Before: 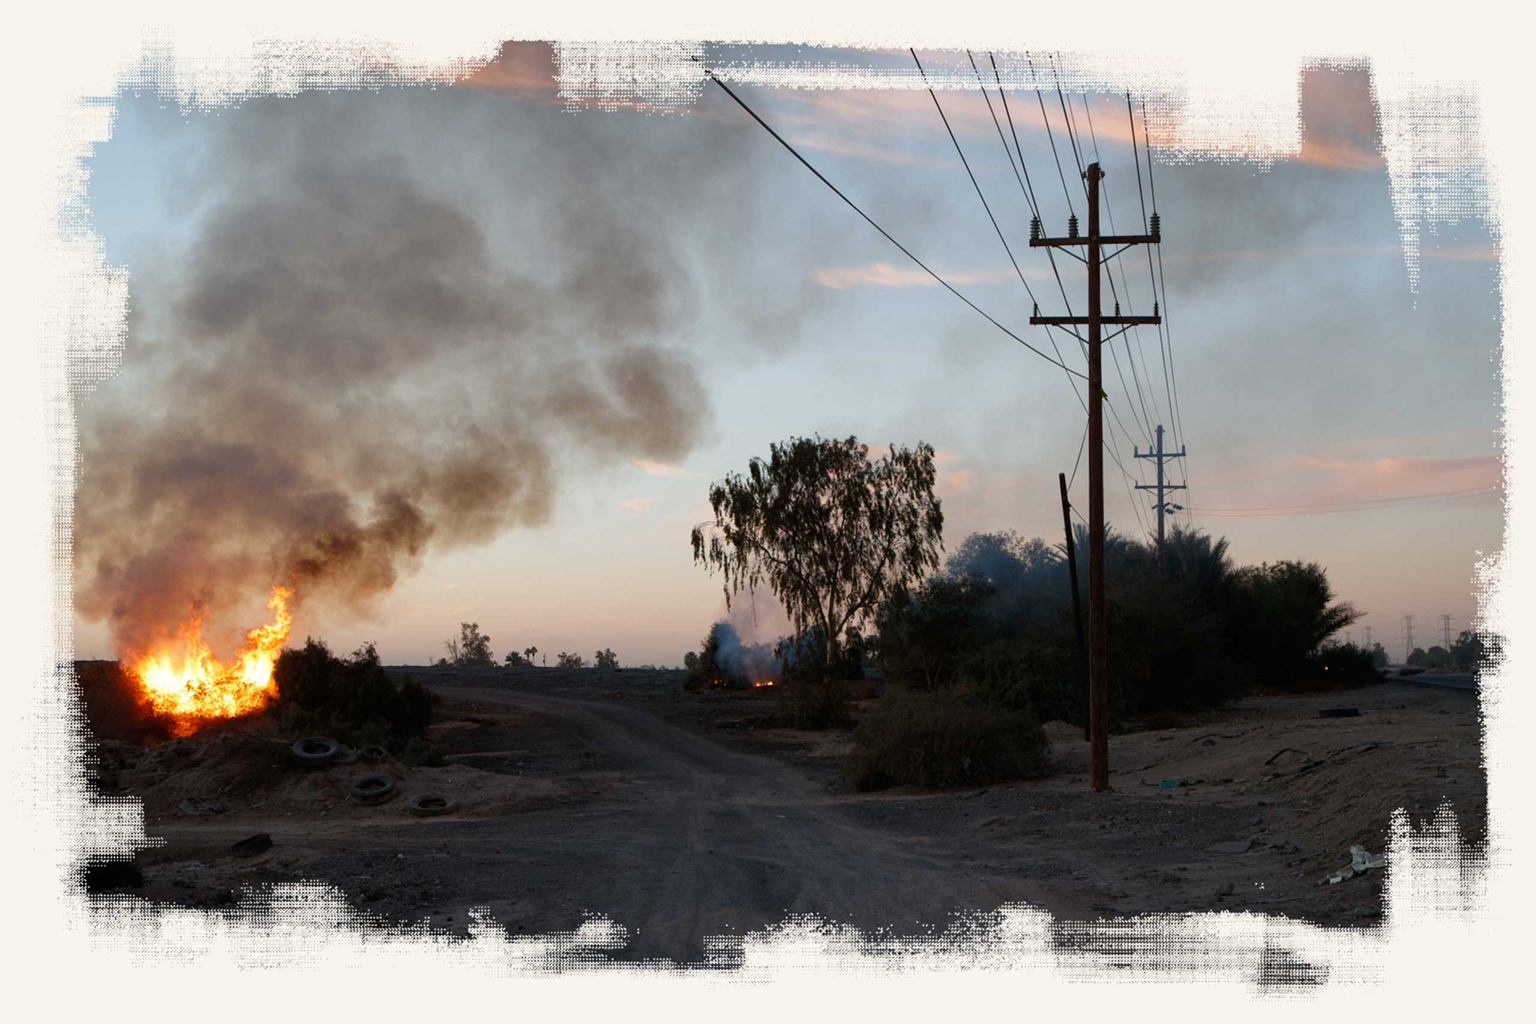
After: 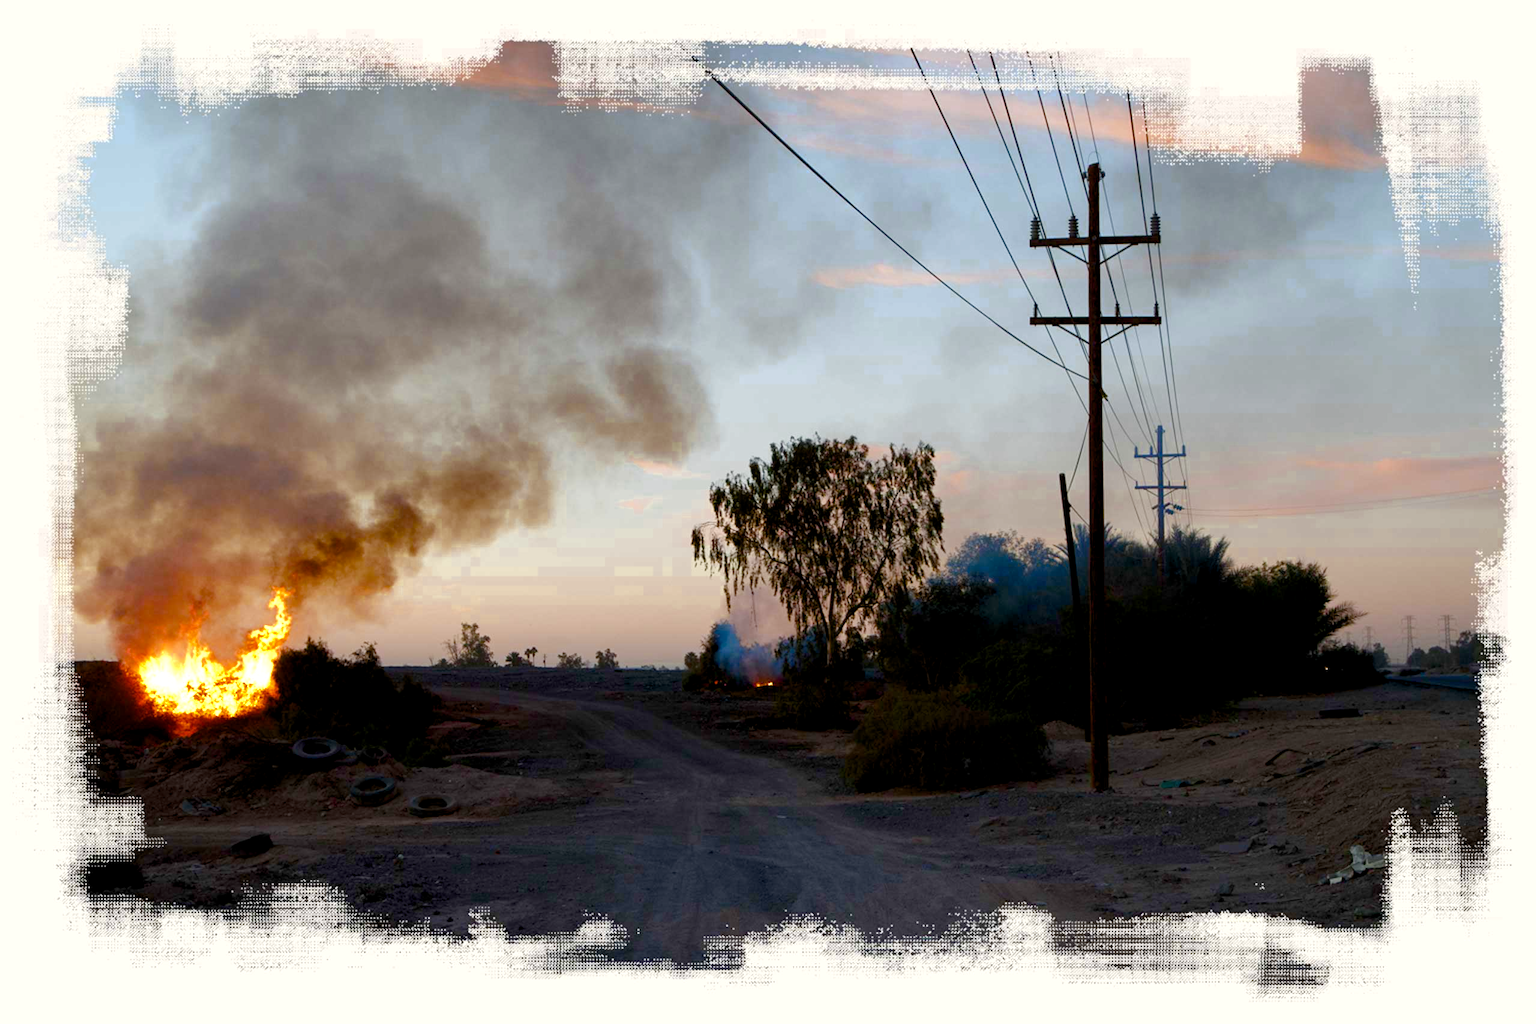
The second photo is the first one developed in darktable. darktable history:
color balance rgb: global offset › luminance -0.483%, perceptual saturation grading › global saturation 20%, perceptual saturation grading › highlights -24.825%, perceptual saturation grading › shadows 50.508%, global vibrance 20%
exposure: exposure 0.083 EV, compensate exposure bias true, compensate highlight preservation false
color zones: curves: ch0 [(0, 0.485) (0.178, 0.476) (0.261, 0.623) (0.411, 0.403) (0.708, 0.603) (0.934, 0.412)]; ch1 [(0.003, 0.485) (0.149, 0.496) (0.229, 0.584) (0.326, 0.551) (0.484, 0.262) (0.757, 0.643)]
